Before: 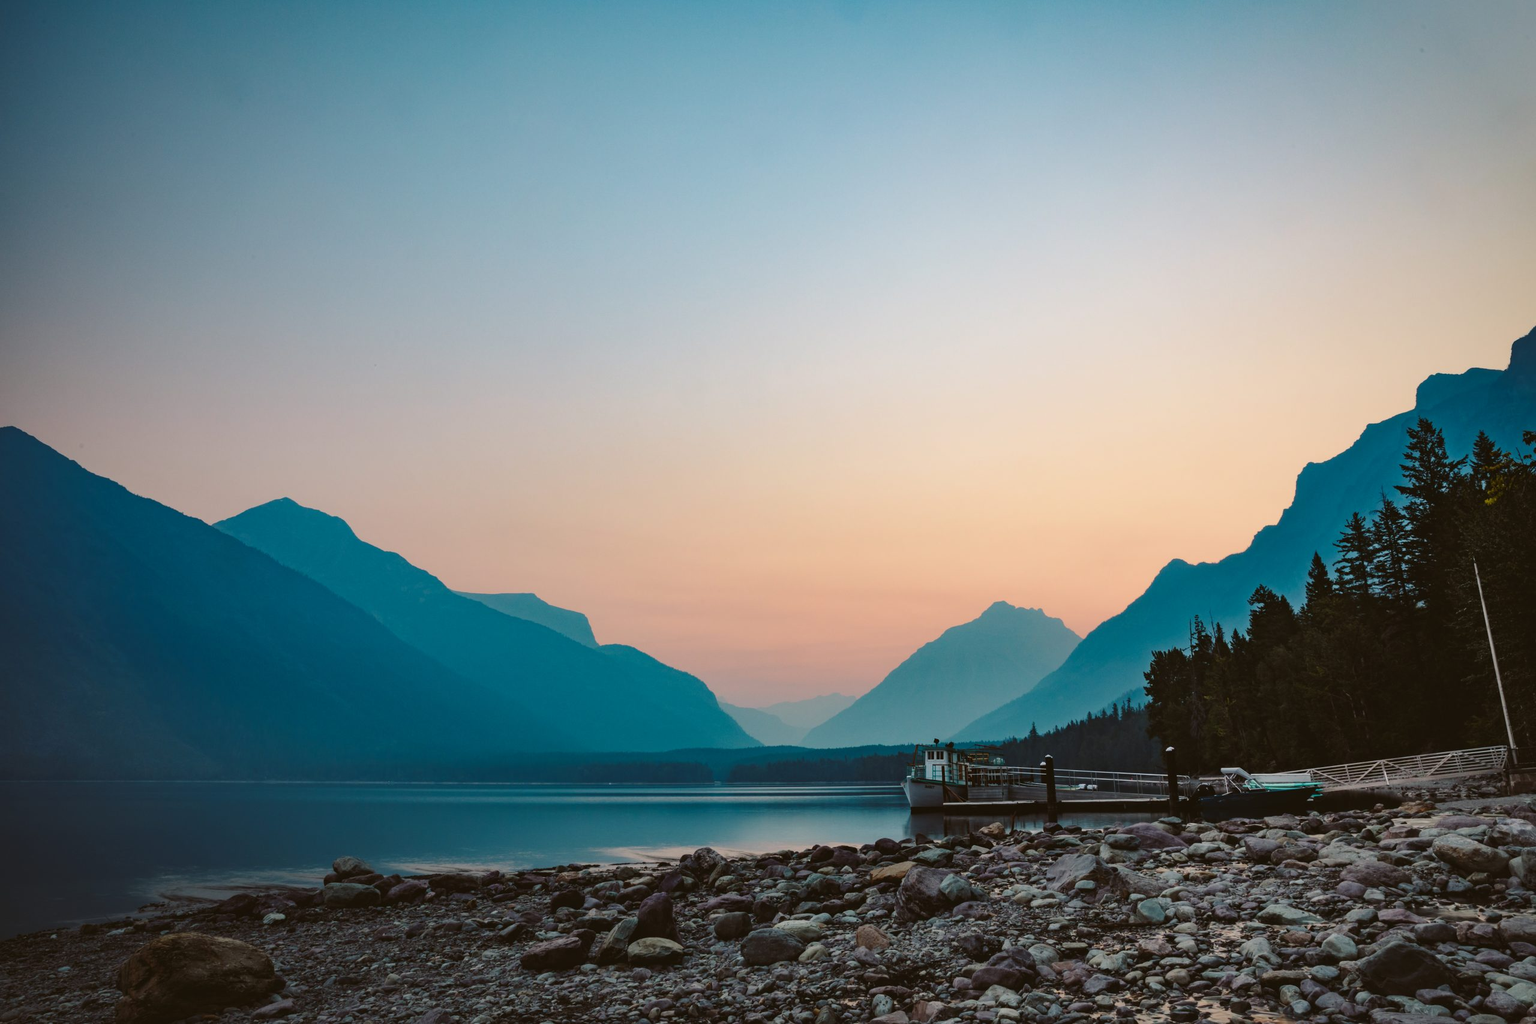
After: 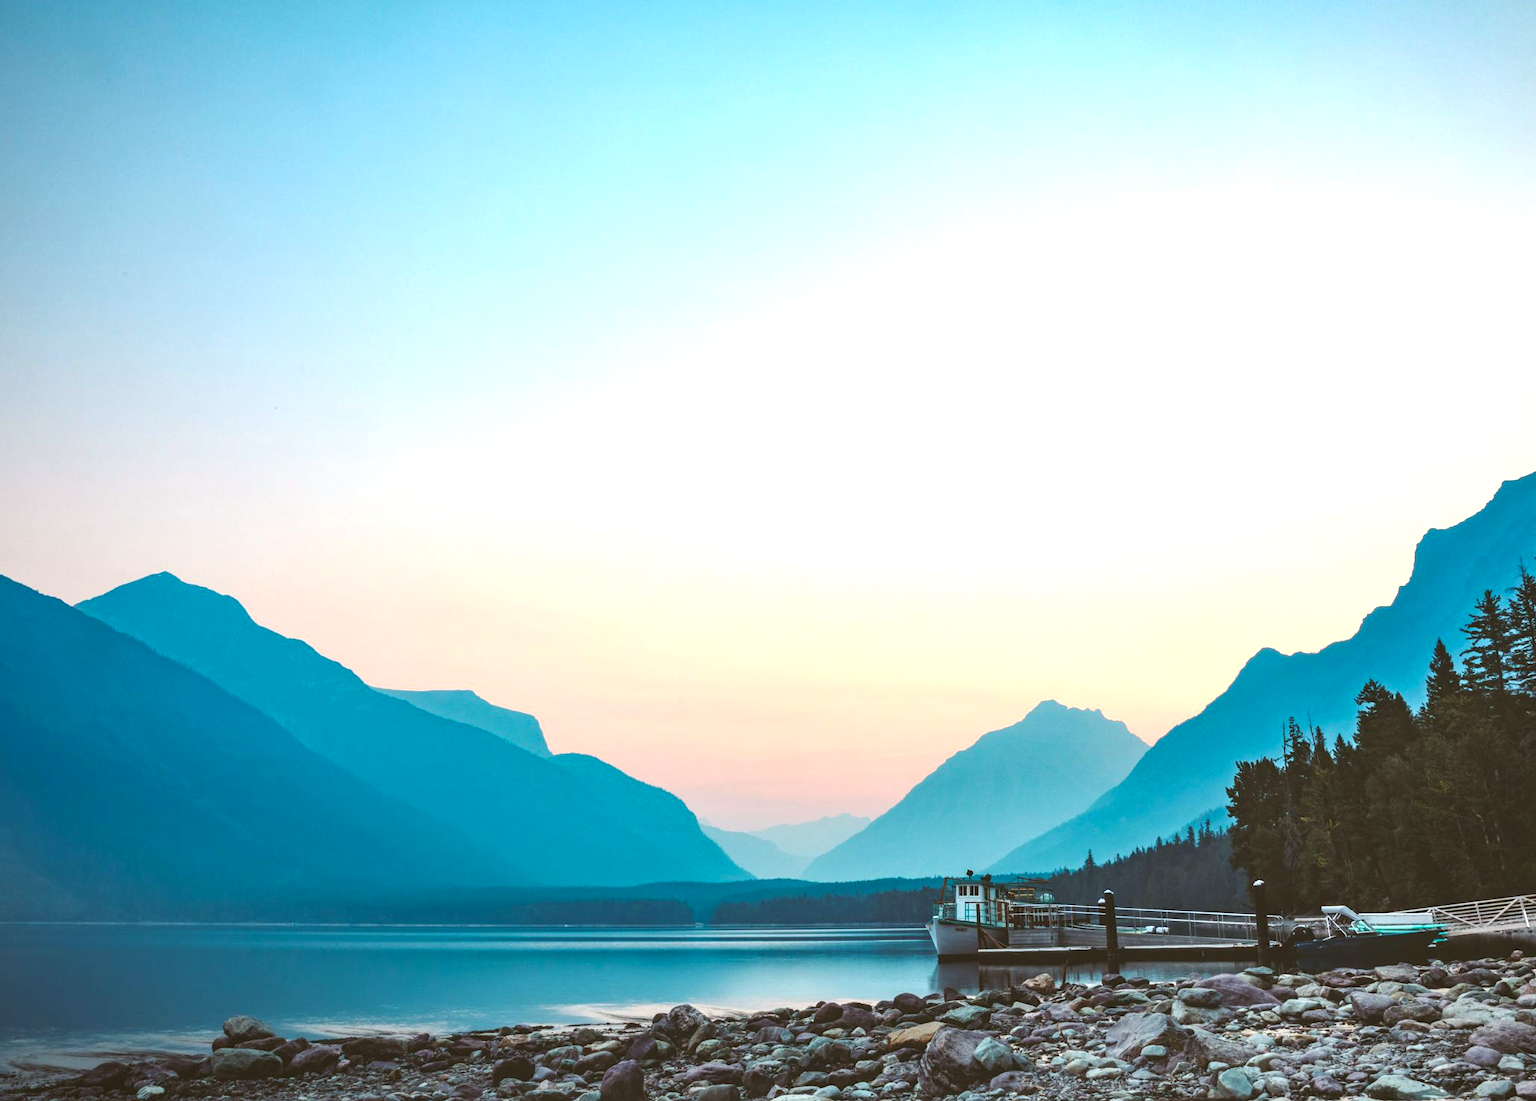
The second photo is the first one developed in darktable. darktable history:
exposure: black level correction 0, exposure 1.1 EV, compensate exposure bias true, compensate highlight preservation false
crop: left 9.929%, top 3.475%, right 9.188%, bottom 9.529%
local contrast: detail 110%
color calibration: illuminant Planckian (black body), adaptation linear Bradford (ICC v4), x 0.361, y 0.366, temperature 4511.61 K, saturation algorithm version 1 (2020)
